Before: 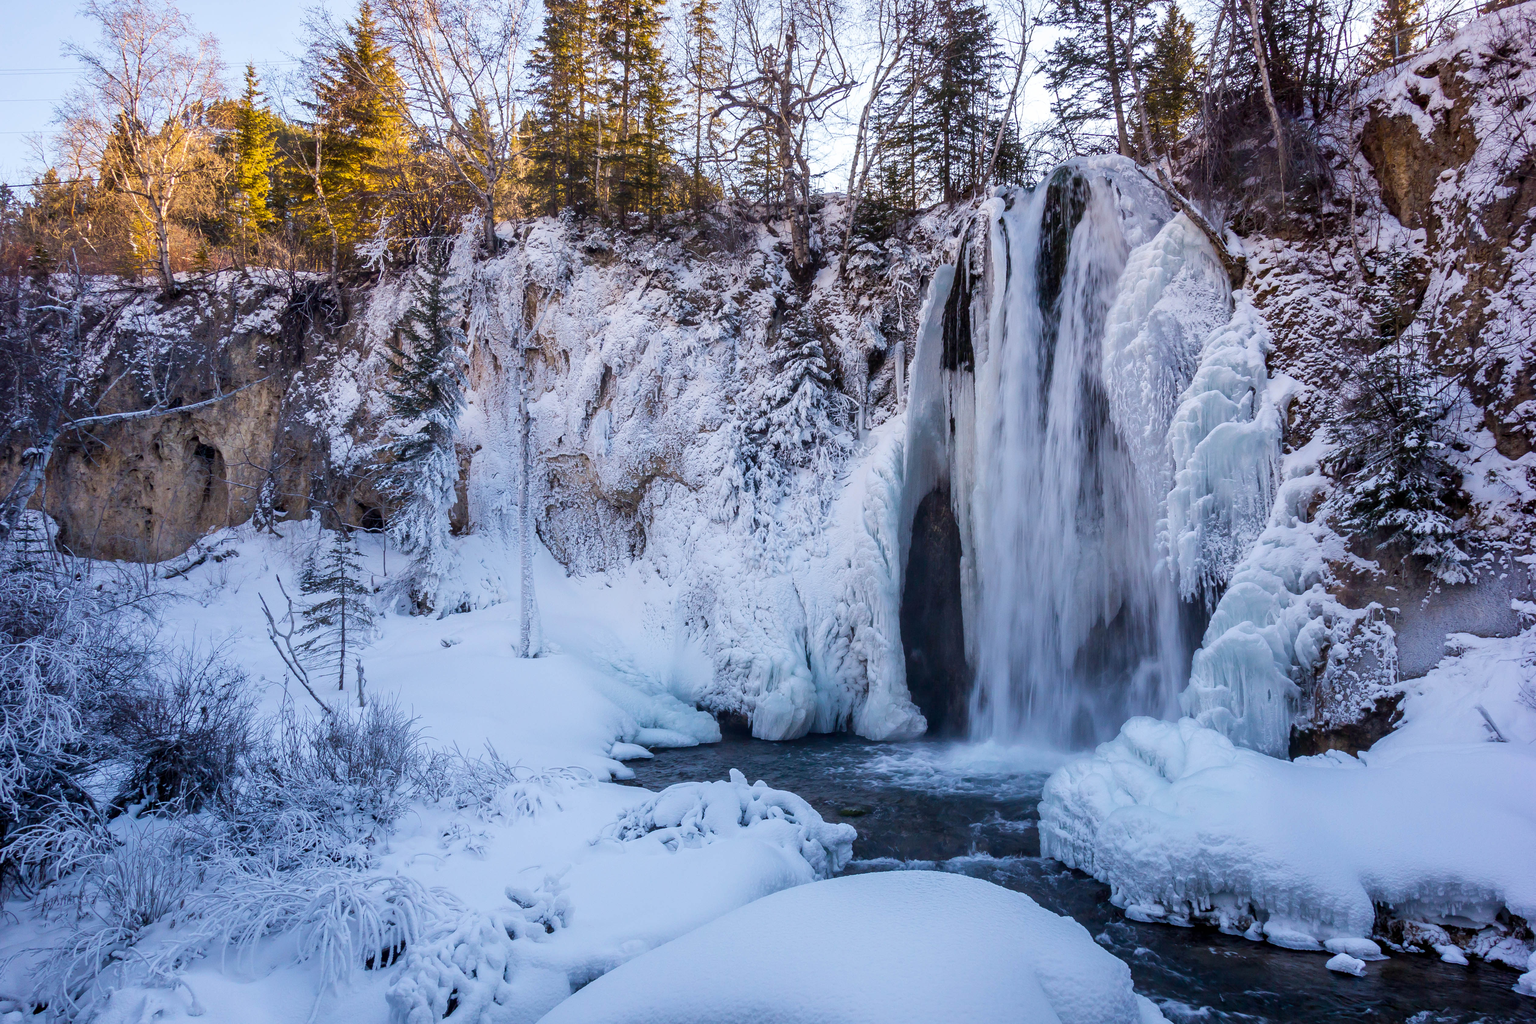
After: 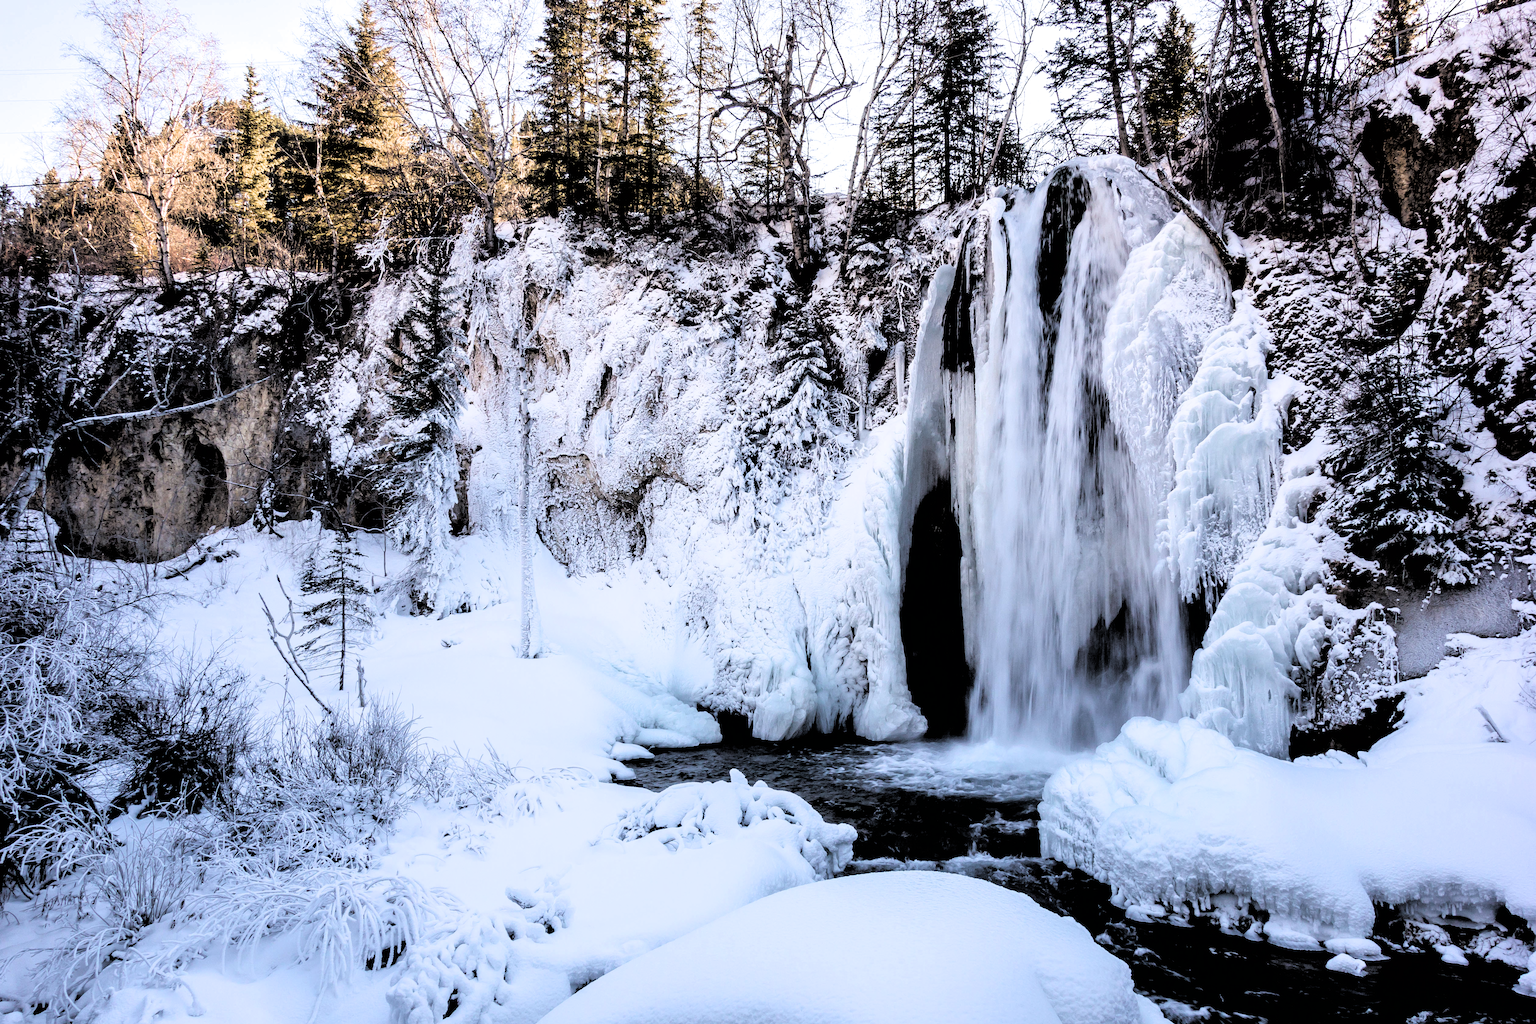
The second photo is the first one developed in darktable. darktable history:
filmic rgb: black relative exposure -1.03 EV, white relative exposure 2.05 EV, hardness 1.57, contrast 2.244, color science v6 (2022)
exposure: black level correction -0.06, exposure -0.049 EV, compensate exposure bias true, compensate highlight preservation false
